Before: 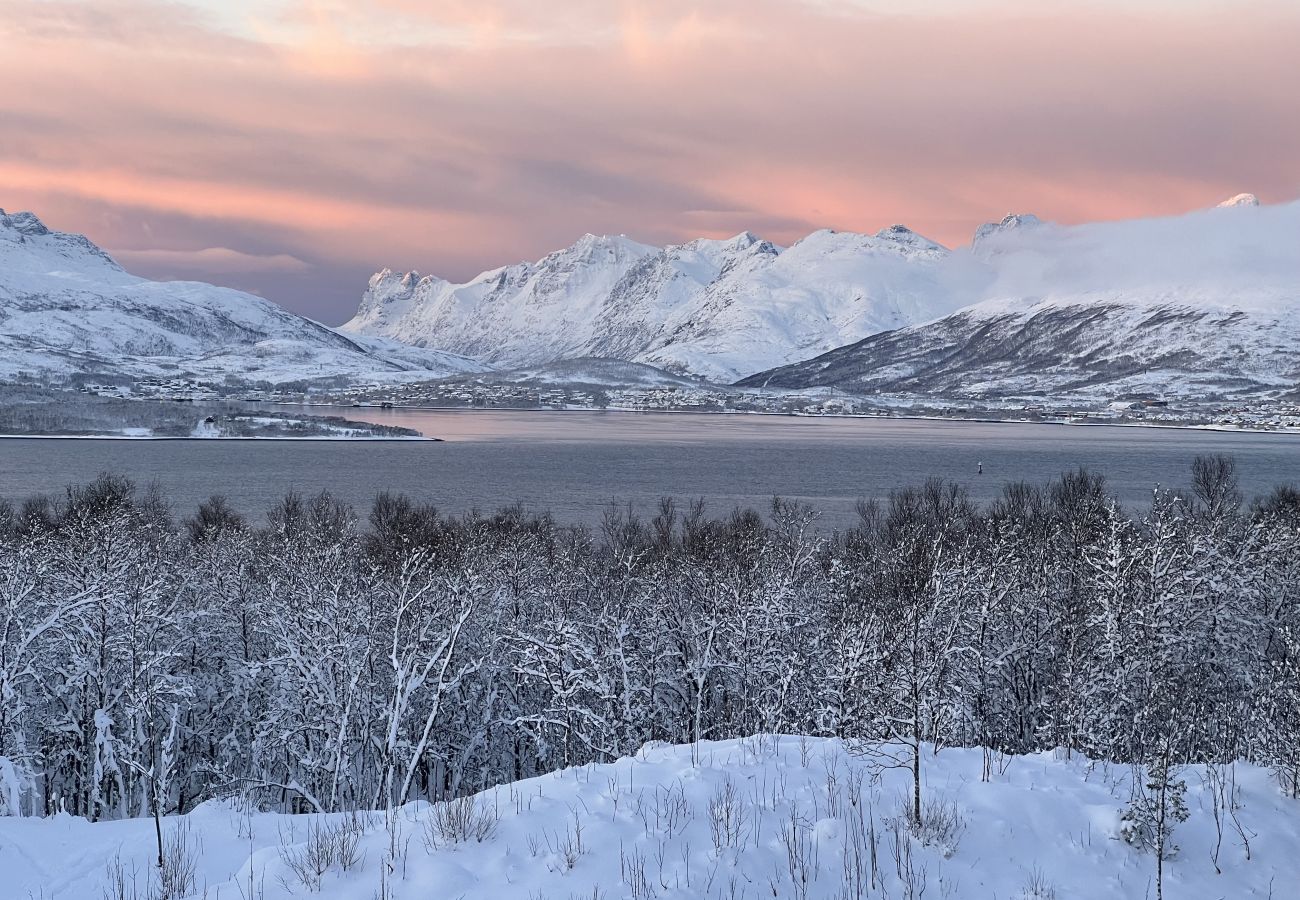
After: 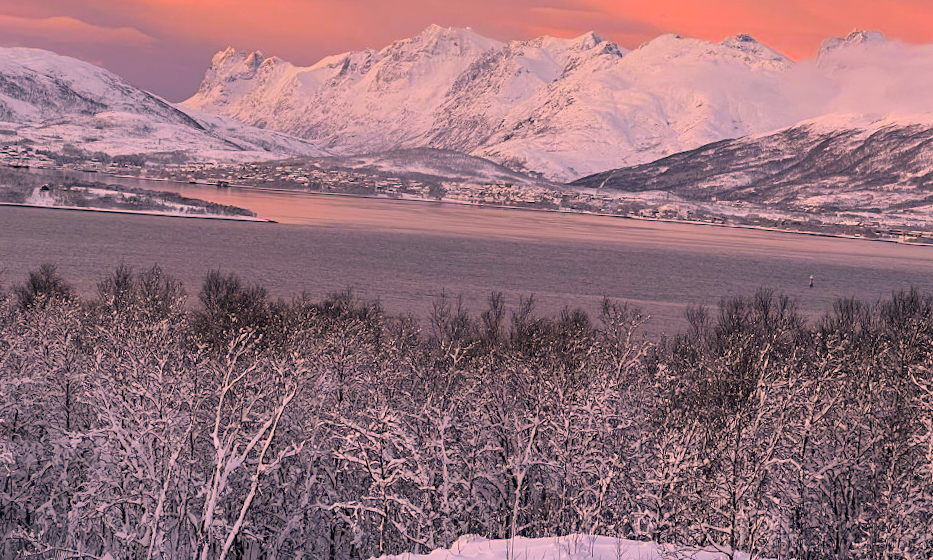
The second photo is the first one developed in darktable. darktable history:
crop and rotate: angle -3.37°, left 9.79%, top 20.73%, right 12.42%, bottom 11.82%
color zones: curves: ch0 [(0, 0.48) (0.209, 0.398) (0.305, 0.332) (0.429, 0.493) (0.571, 0.5) (0.714, 0.5) (0.857, 0.5) (1, 0.48)]; ch1 [(0, 0.633) (0.143, 0.586) (0.286, 0.489) (0.429, 0.448) (0.571, 0.31) (0.714, 0.335) (0.857, 0.492) (1, 0.633)]; ch2 [(0, 0.448) (0.143, 0.498) (0.286, 0.5) (0.429, 0.5) (0.571, 0.5) (0.714, 0.5) (0.857, 0.5) (1, 0.448)]
color correction: highlights a* 21.88, highlights b* 22.25
